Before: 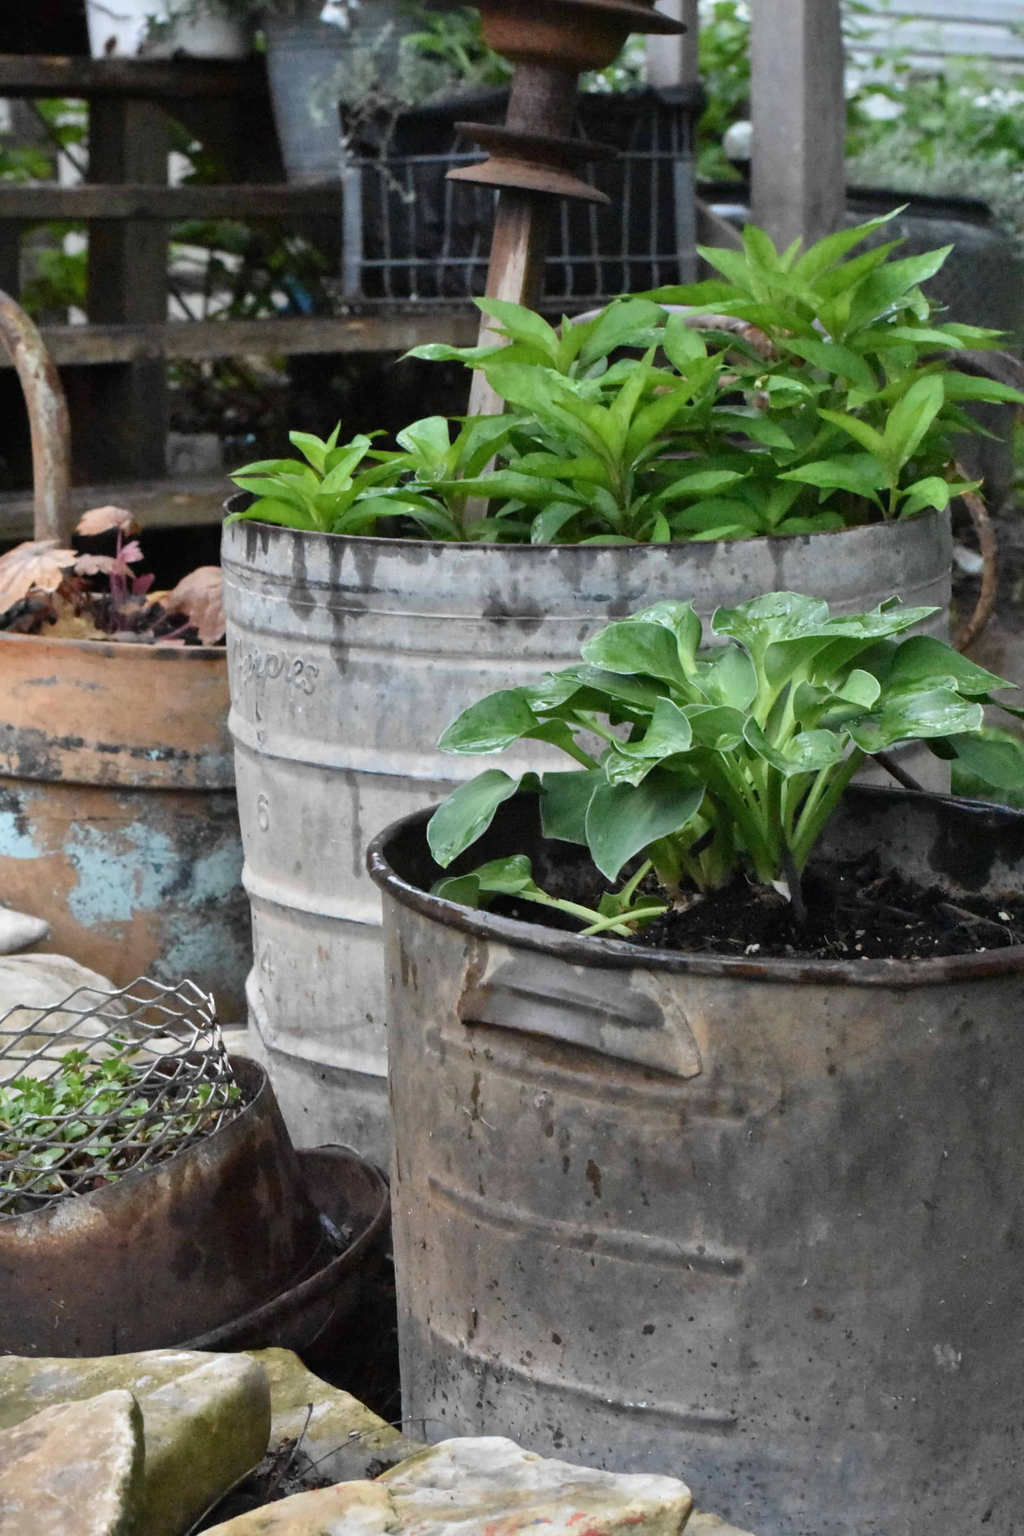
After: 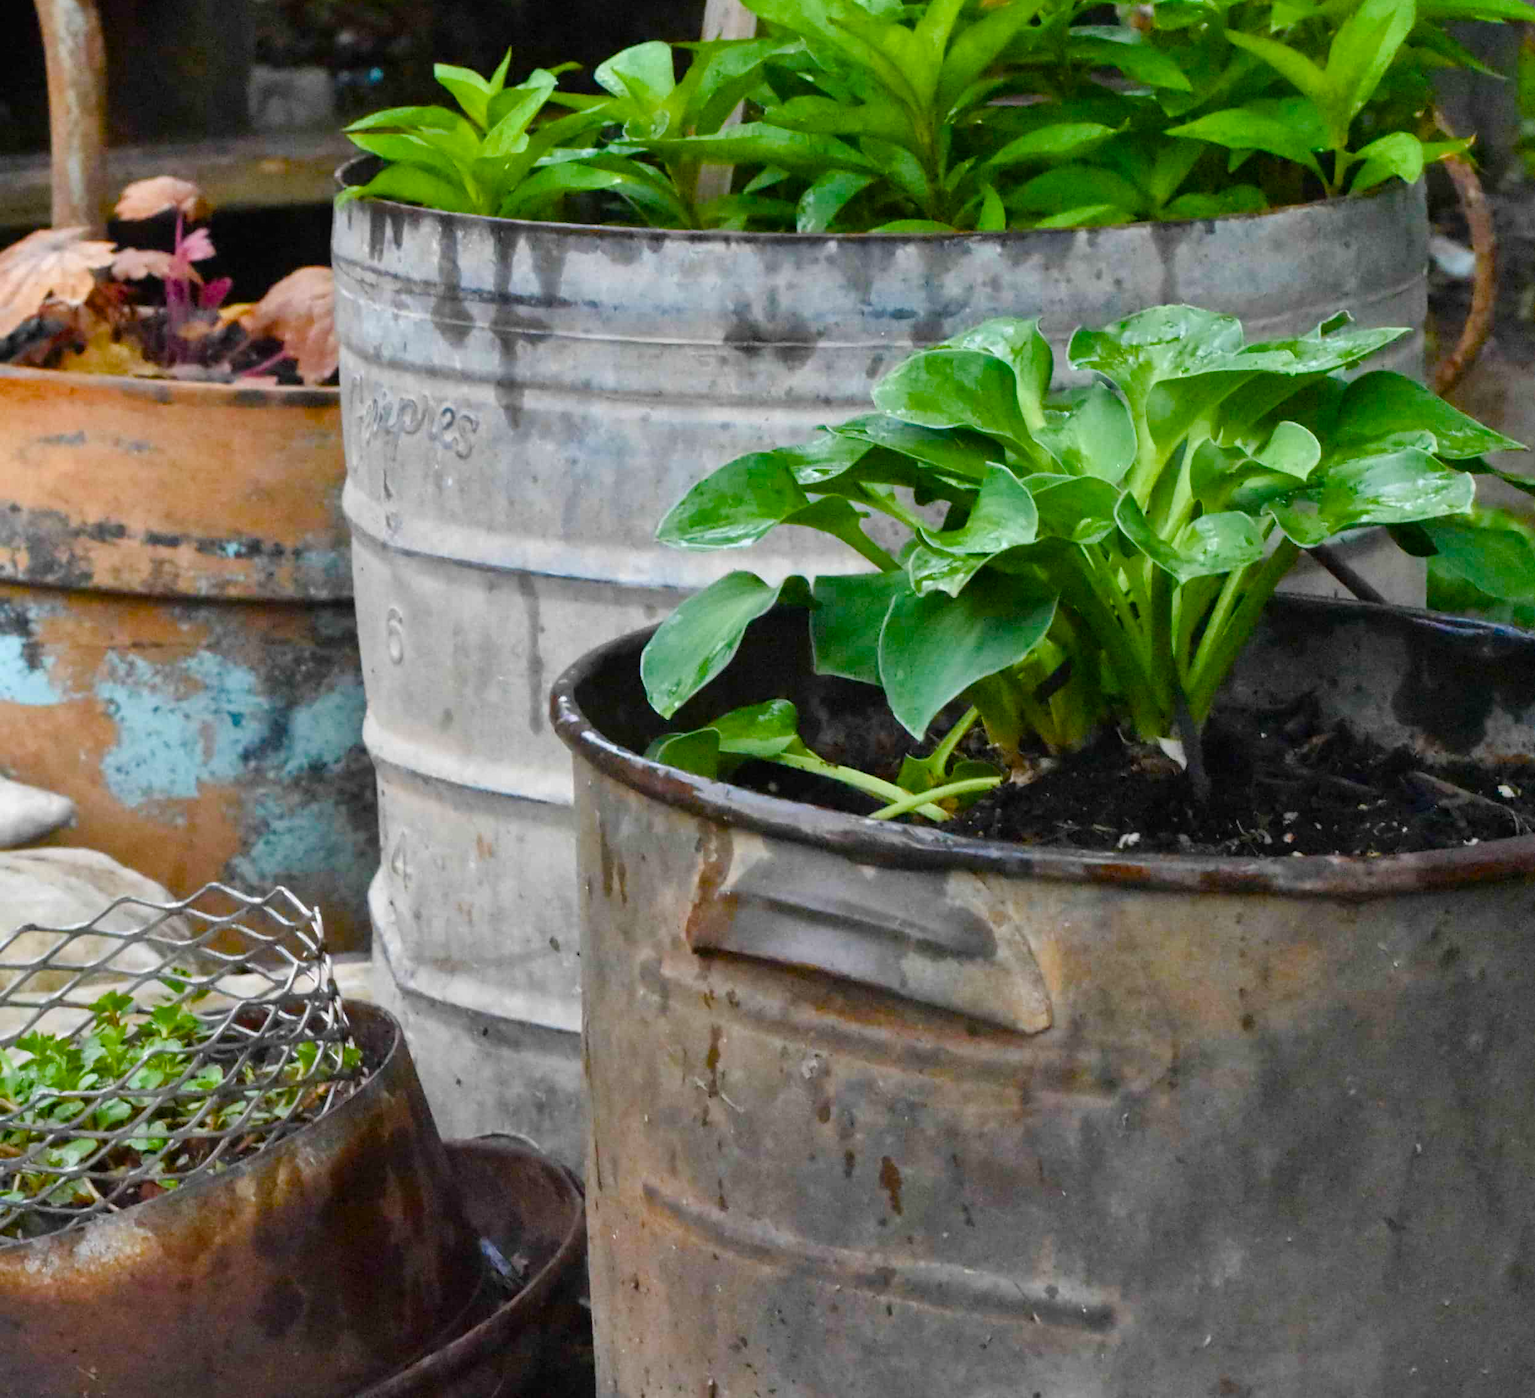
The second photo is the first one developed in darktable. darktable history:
crop and rotate: top 25.326%, bottom 13.972%
color balance rgb: perceptual saturation grading › global saturation 53.797%, perceptual saturation grading › highlights -50.106%, perceptual saturation grading › mid-tones 39.818%, perceptual saturation grading › shadows 30.996%, perceptual brilliance grading › global brilliance 2.565%, perceptual brilliance grading › highlights -2.99%, perceptual brilliance grading › shadows 2.588%, global vibrance 32.61%
